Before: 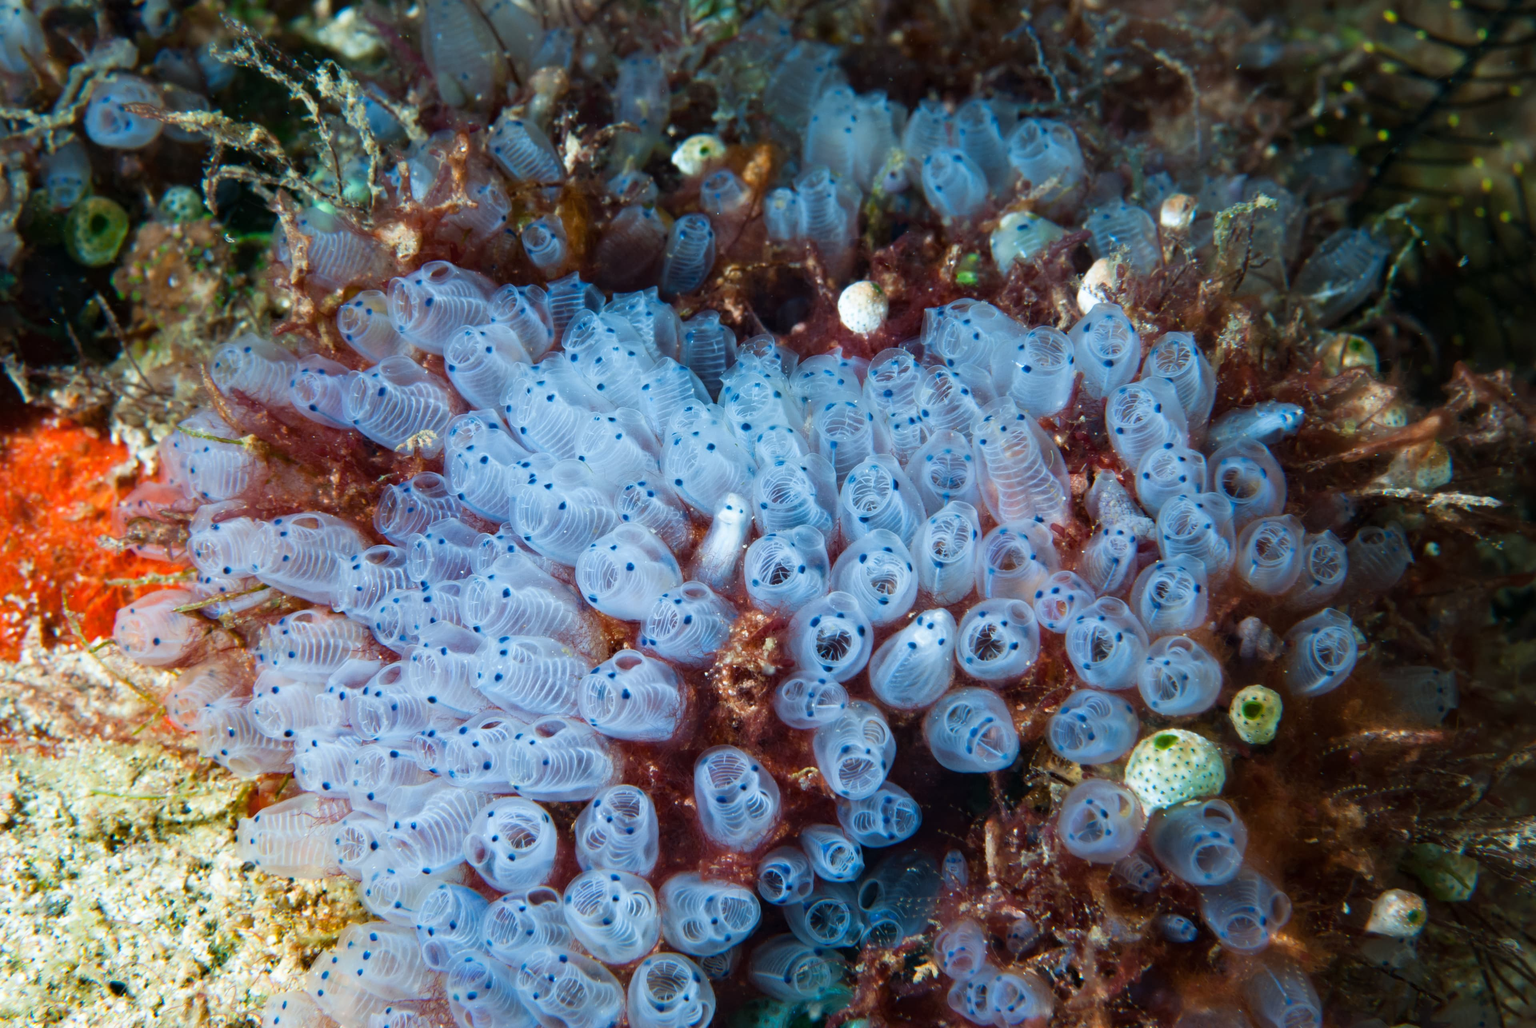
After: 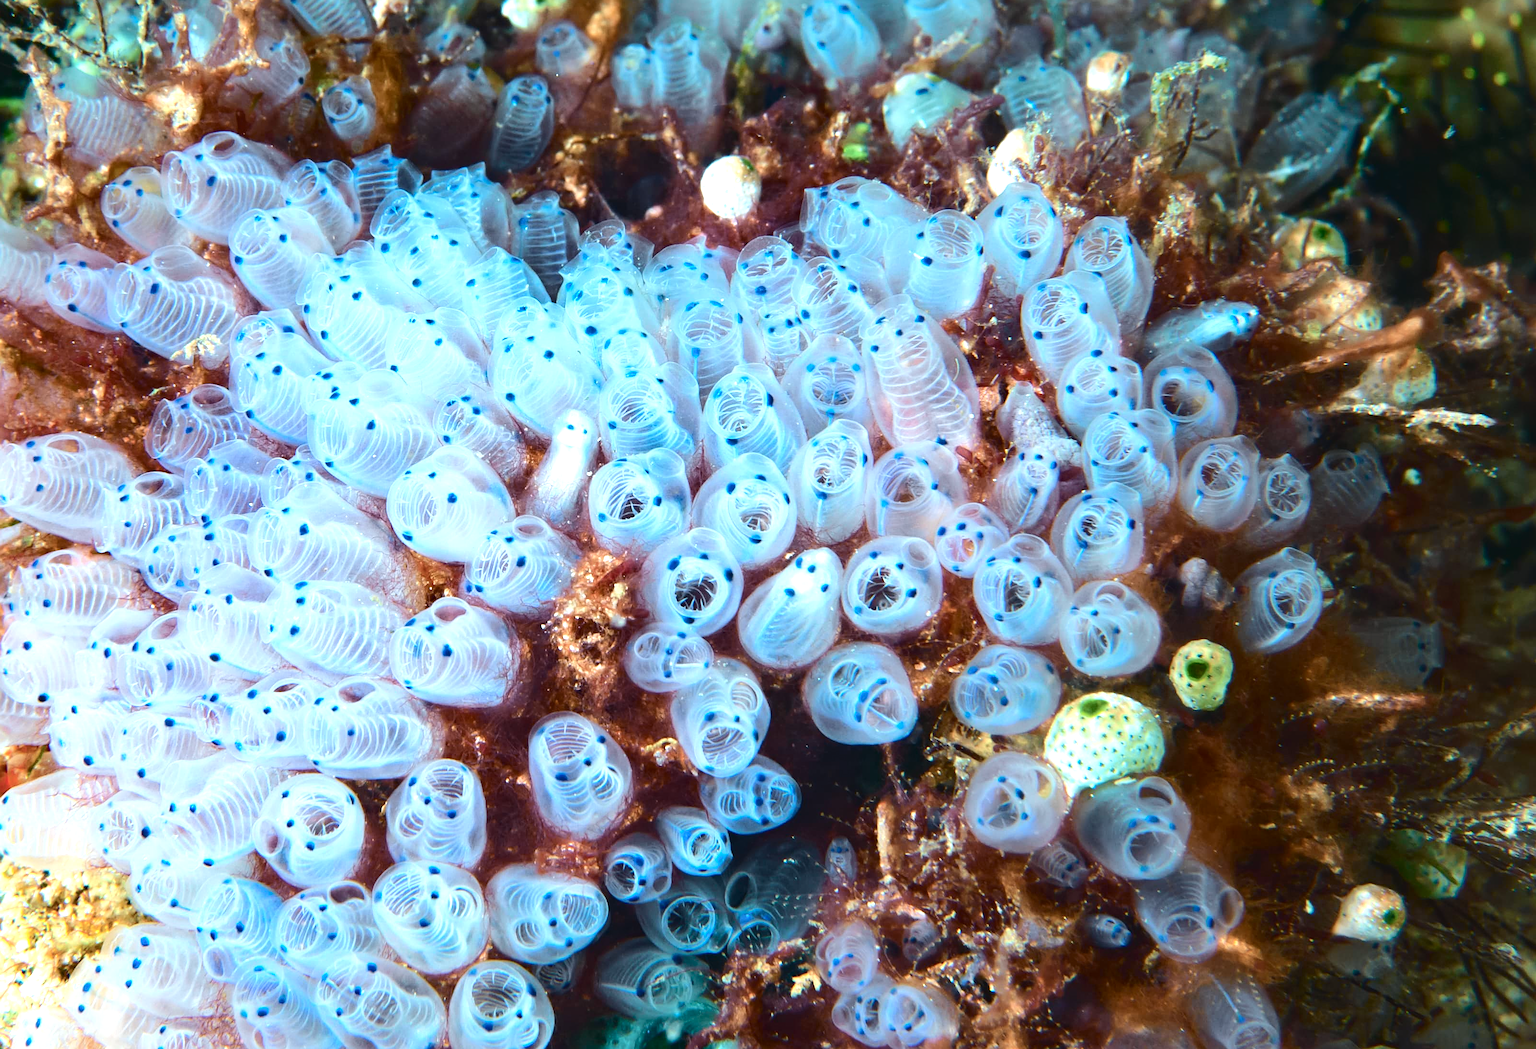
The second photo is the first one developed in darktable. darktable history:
tone curve: curves: ch0 [(0, 0.046) (0.037, 0.056) (0.176, 0.162) (0.33, 0.331) (0.432, 0.475) (0.601, 0.665) (0.843, 0.876) (1, 1)]; ch1 [(0, 0) (0.339, 0.349) (0.445, 0.42) (0.476, 0.47) (0.497, 0.492) (0.523, 0.514) (0.557, 0.558) (0.632, 0.615) (0.728, 0.746) (1, 1)]; ch2 [(0, 0) (0.327, 0.324) (0.417, 0.44) (0.46, 0.453) (0.502, 0.495) (0.526, 0.52) (0.54, 0.55) (0.606, 0.626) (0.745, 0.704) (1, 1)], color space Lab, independent channels, preserve colors none
sharpen: on, module defaults
crop: left 16.481%, top 14.716%
tone equalizer: edges refinement/feathering 500, mask exposure compensation -1.57 EV, preserve details no
exposure: exposure 0.924 EV, compensate exposure bias true, compensate highlight preservation false
